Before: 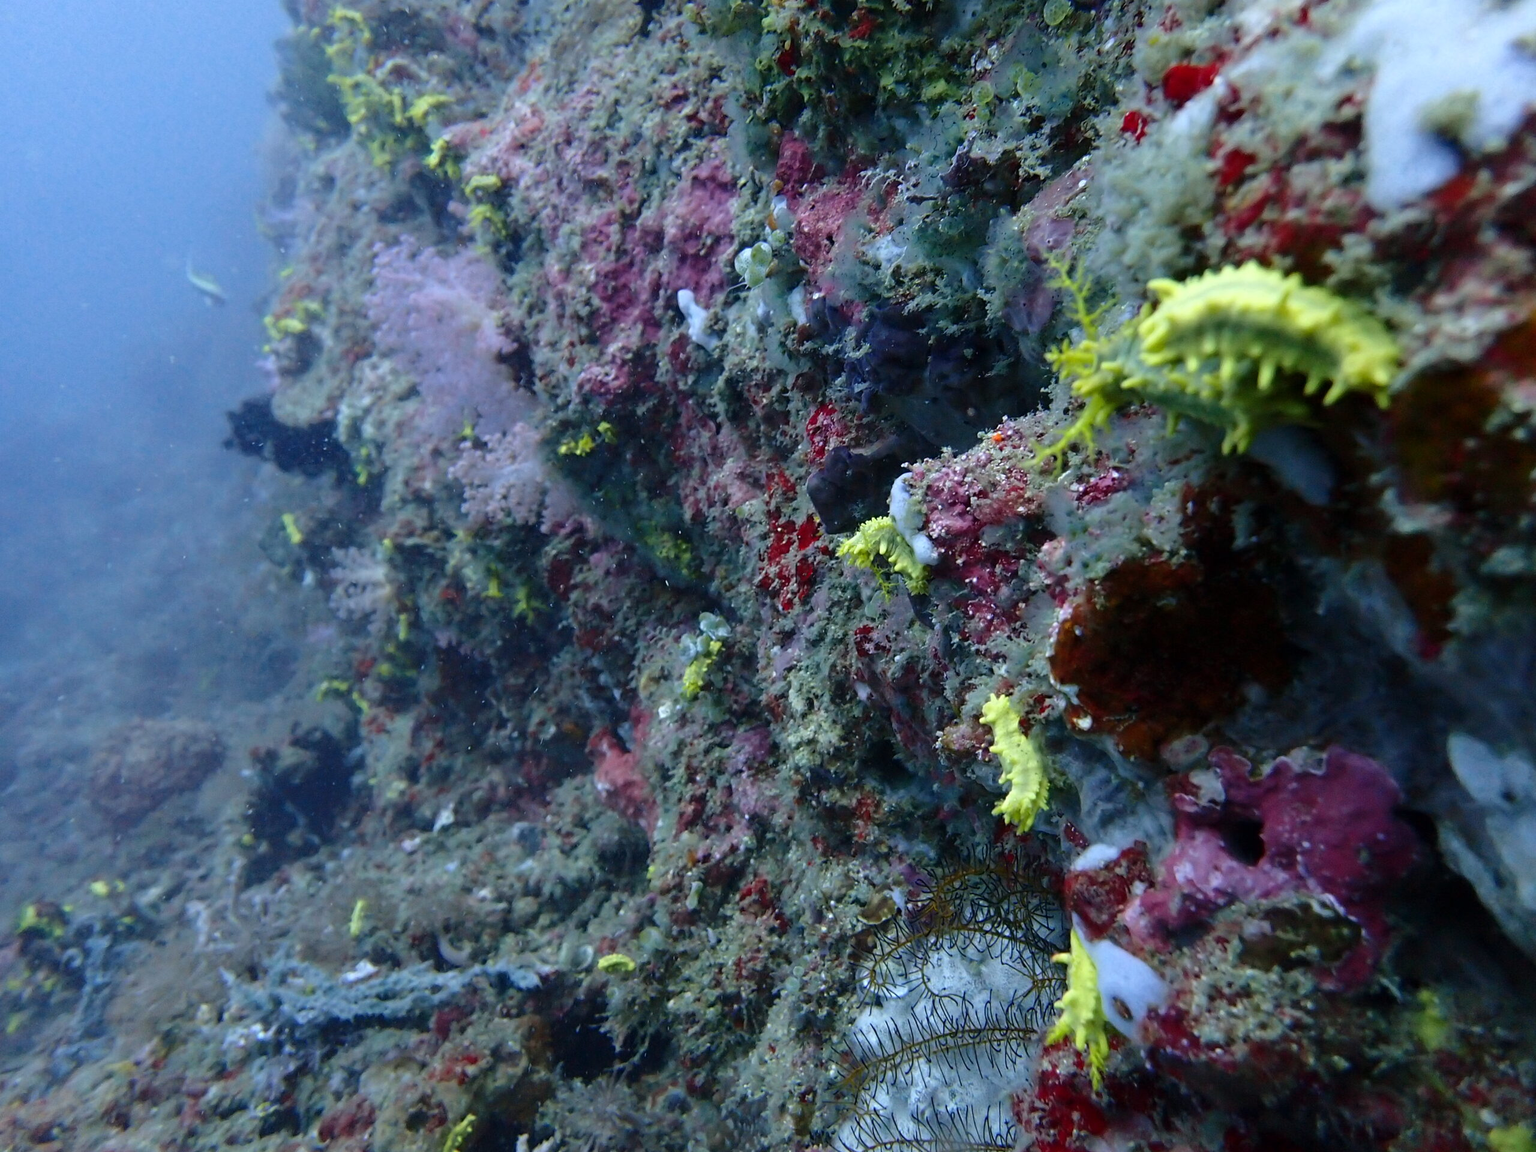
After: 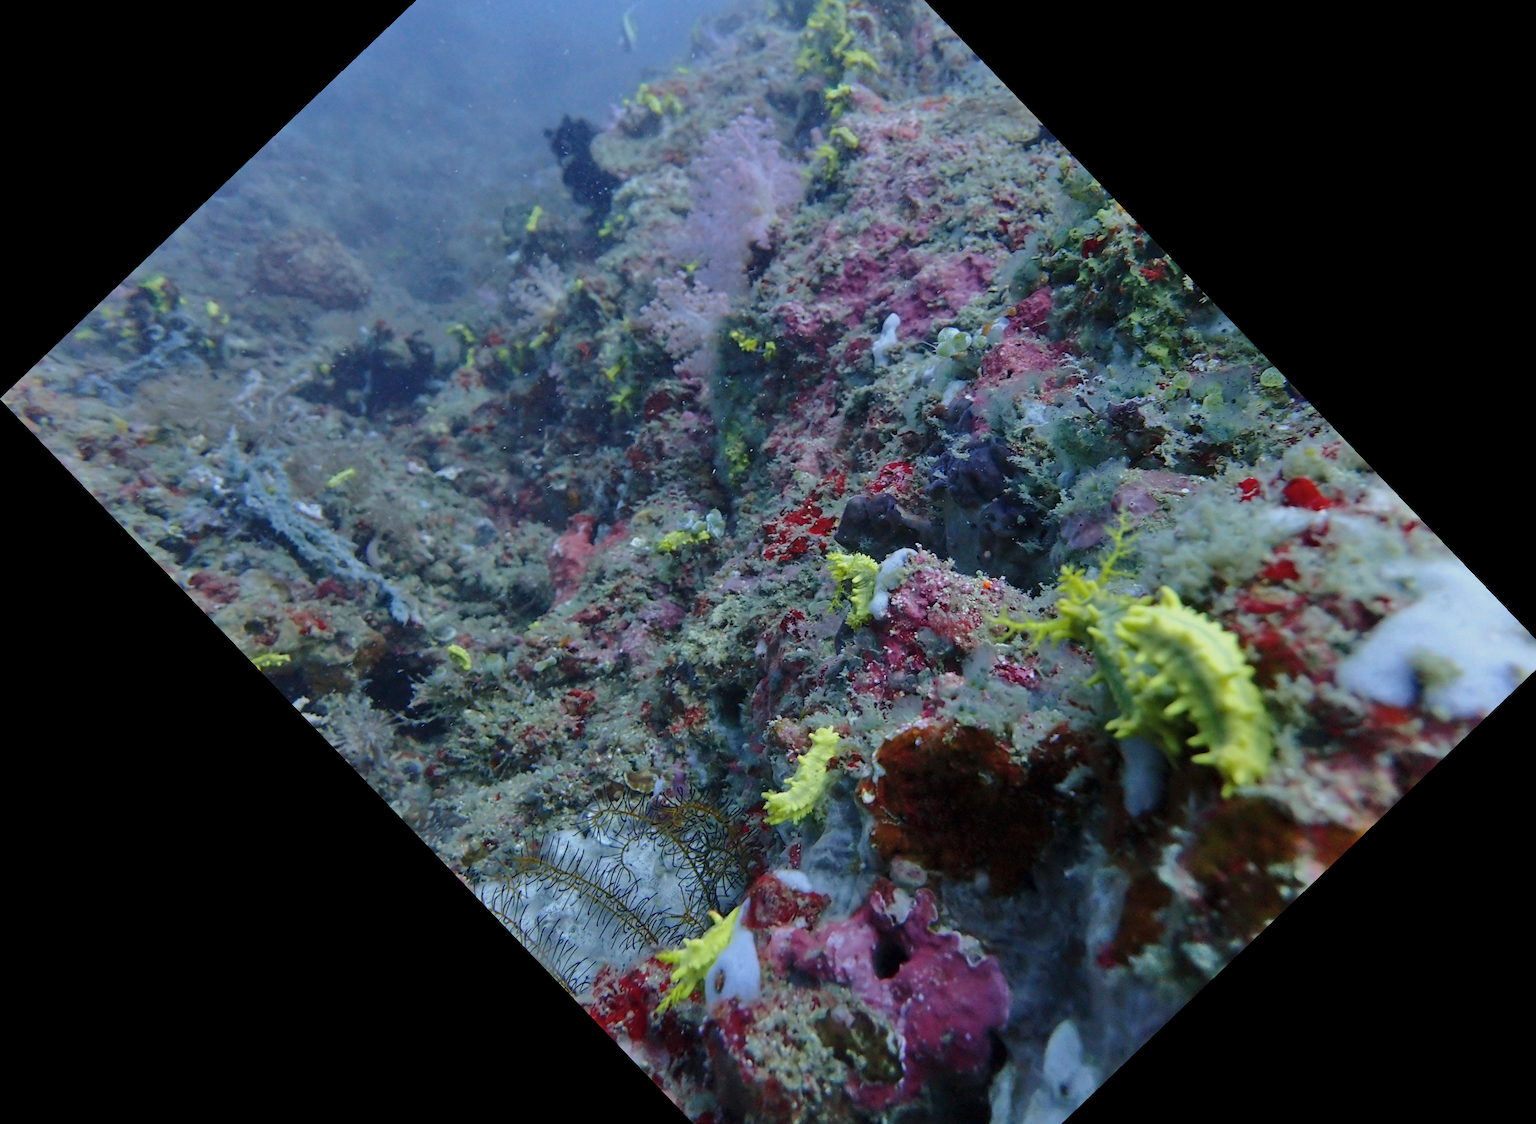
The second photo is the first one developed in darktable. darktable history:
shadows and highlights: shadows 29.32, highlights -29.32, low approximation 0.01, soften with gaussian
tone equalizer: -8 EV 0.25 EV, -7 EV 0.417 EV, -6 EV 0.417 EV, -5 EV 0.25 EV, -3 EV -0.25 EV, -2 EV -0.417 EV, -1 EV -0.417 EV, +0 EV -0.25 EV, edges refinement/feathering 500, mask exposure compensation -1.57 EV, preserve details guided filter
contrast brightness saturation: contrast 0.05, brightness 0.06, saturation 0.01
crop and rotate: angle -46.26°, top 16.234%, right 0.912%, bottom 11.704%
